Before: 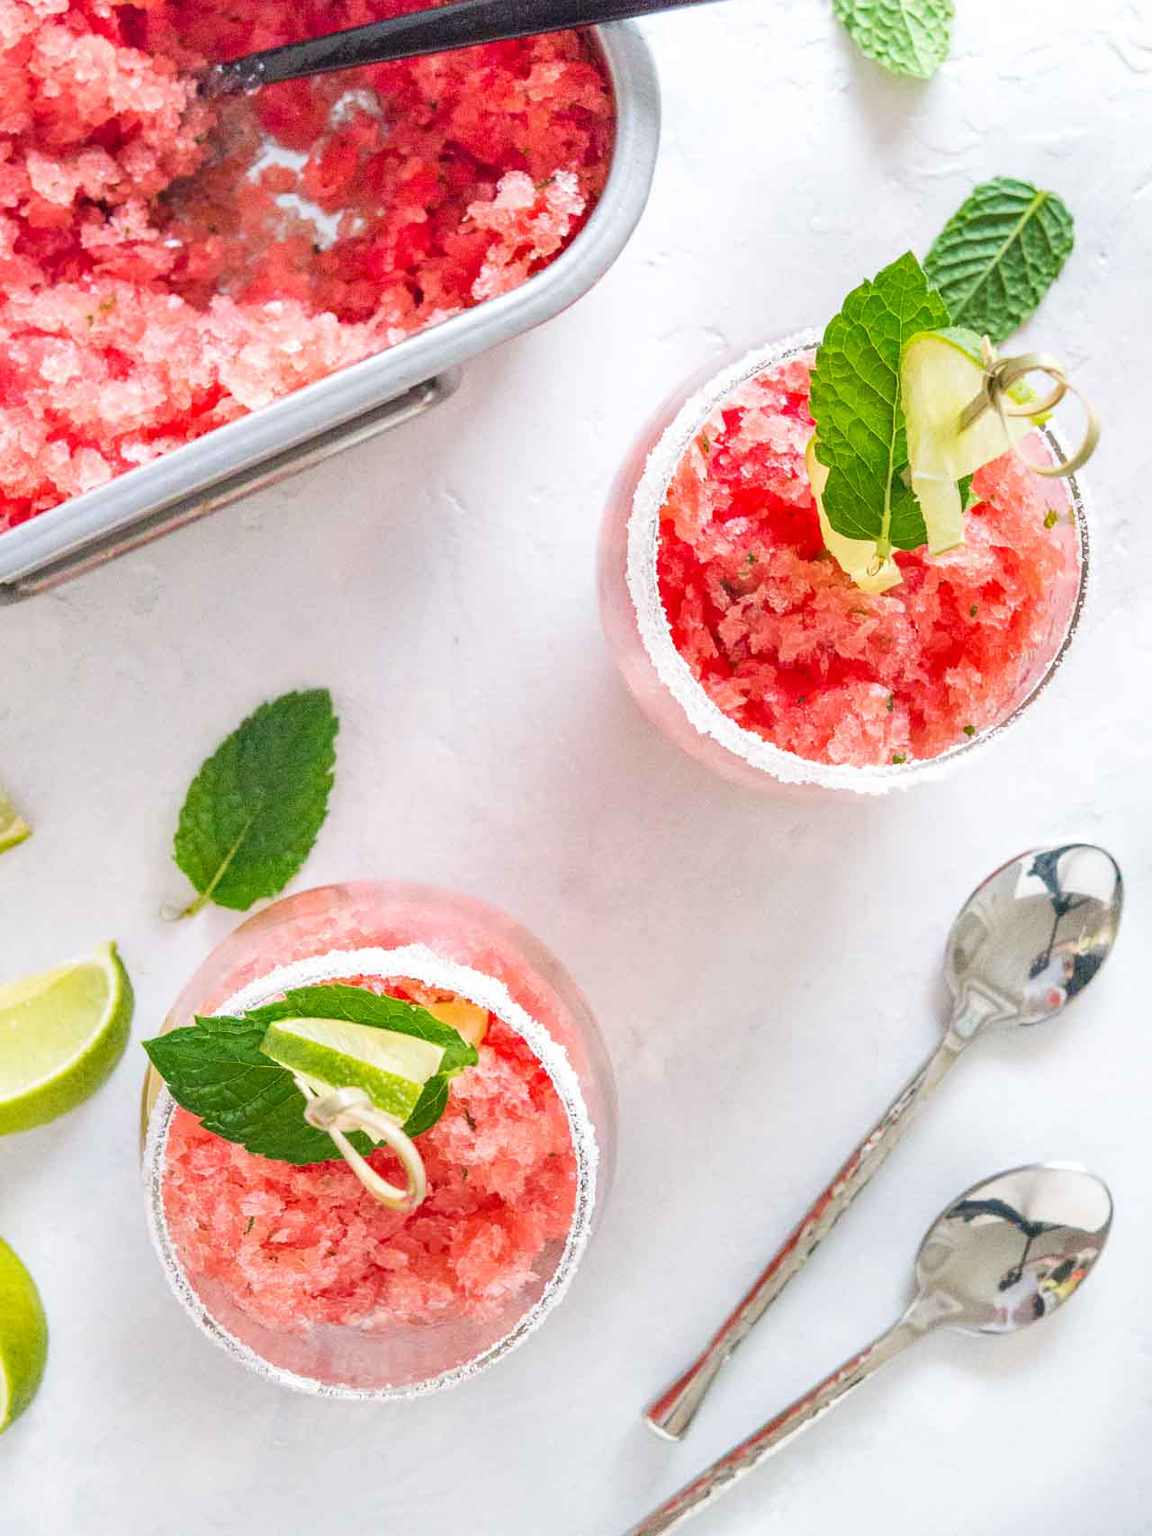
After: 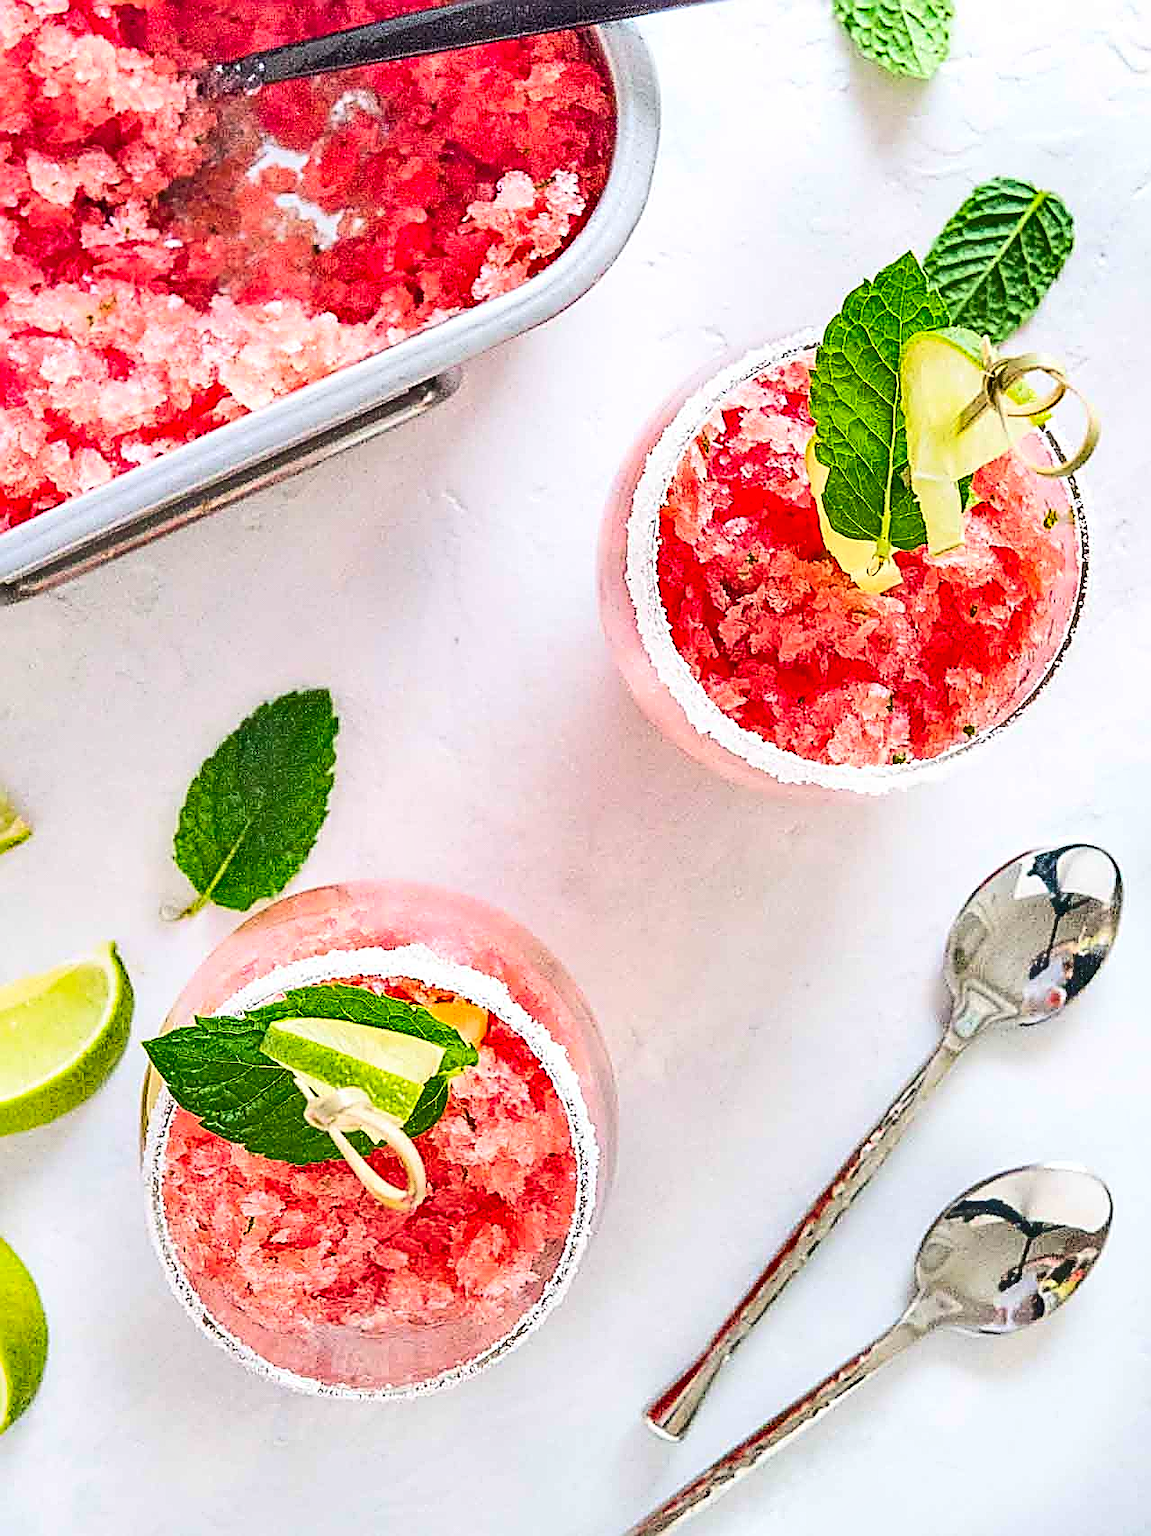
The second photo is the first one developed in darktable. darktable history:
contrast brightness saturation: contrast 0.2, brightness 0.16, saturation 0.22
shadows and highlights: shadows 32.83, highlights -47.7, soften with gaussian
sharpen: amount 2
